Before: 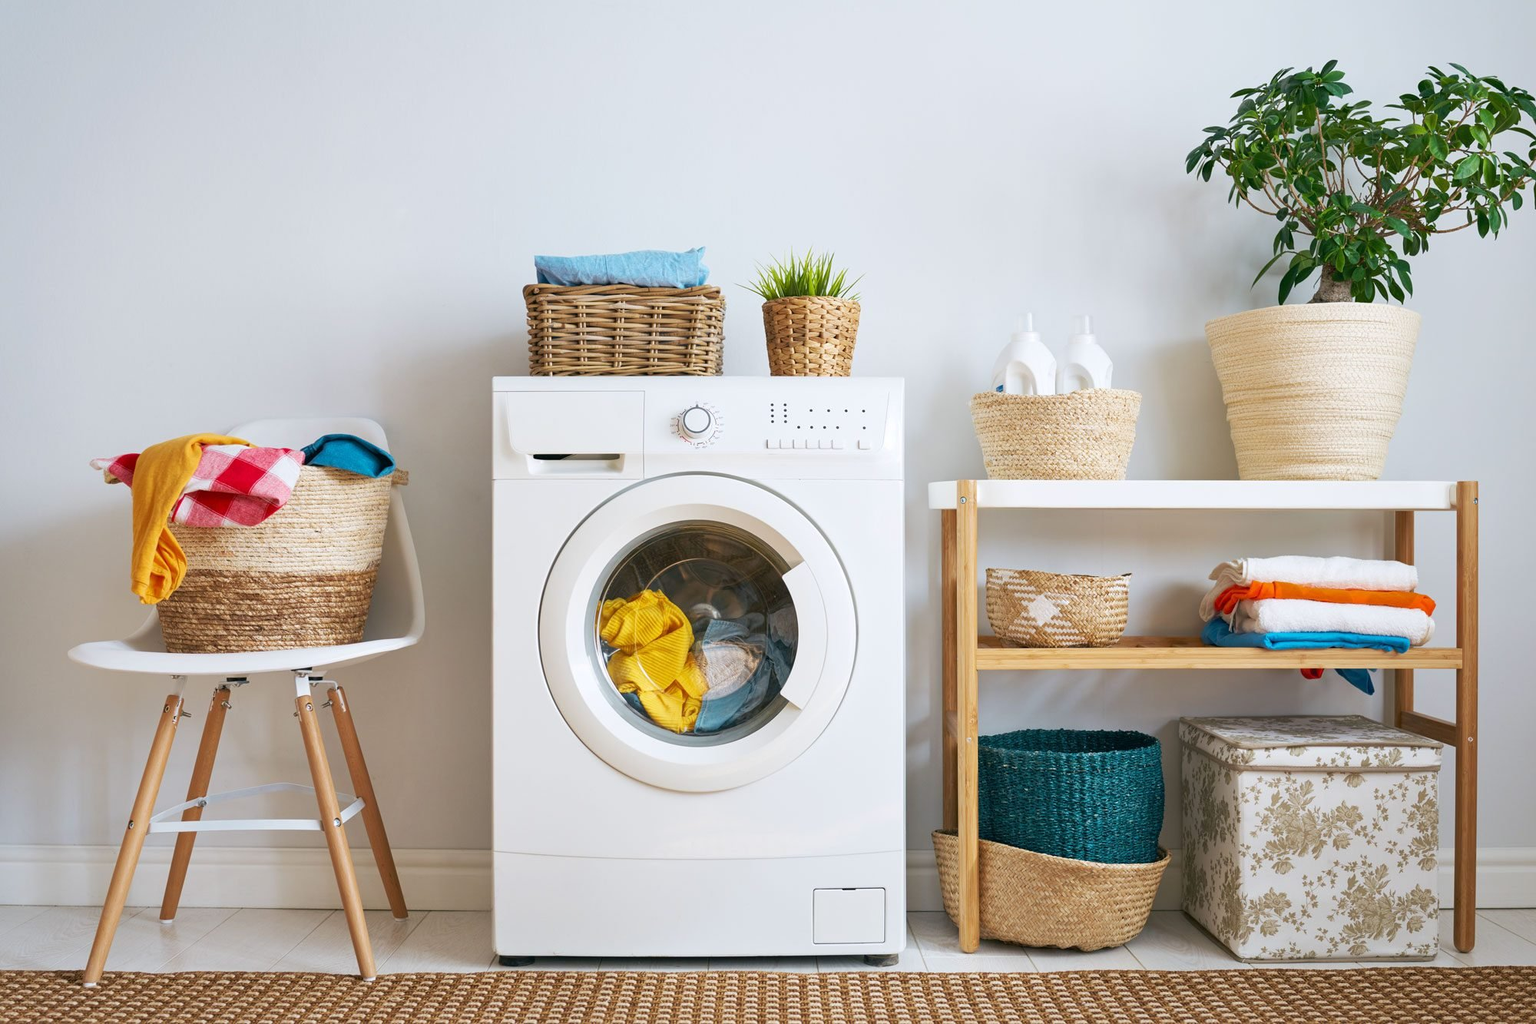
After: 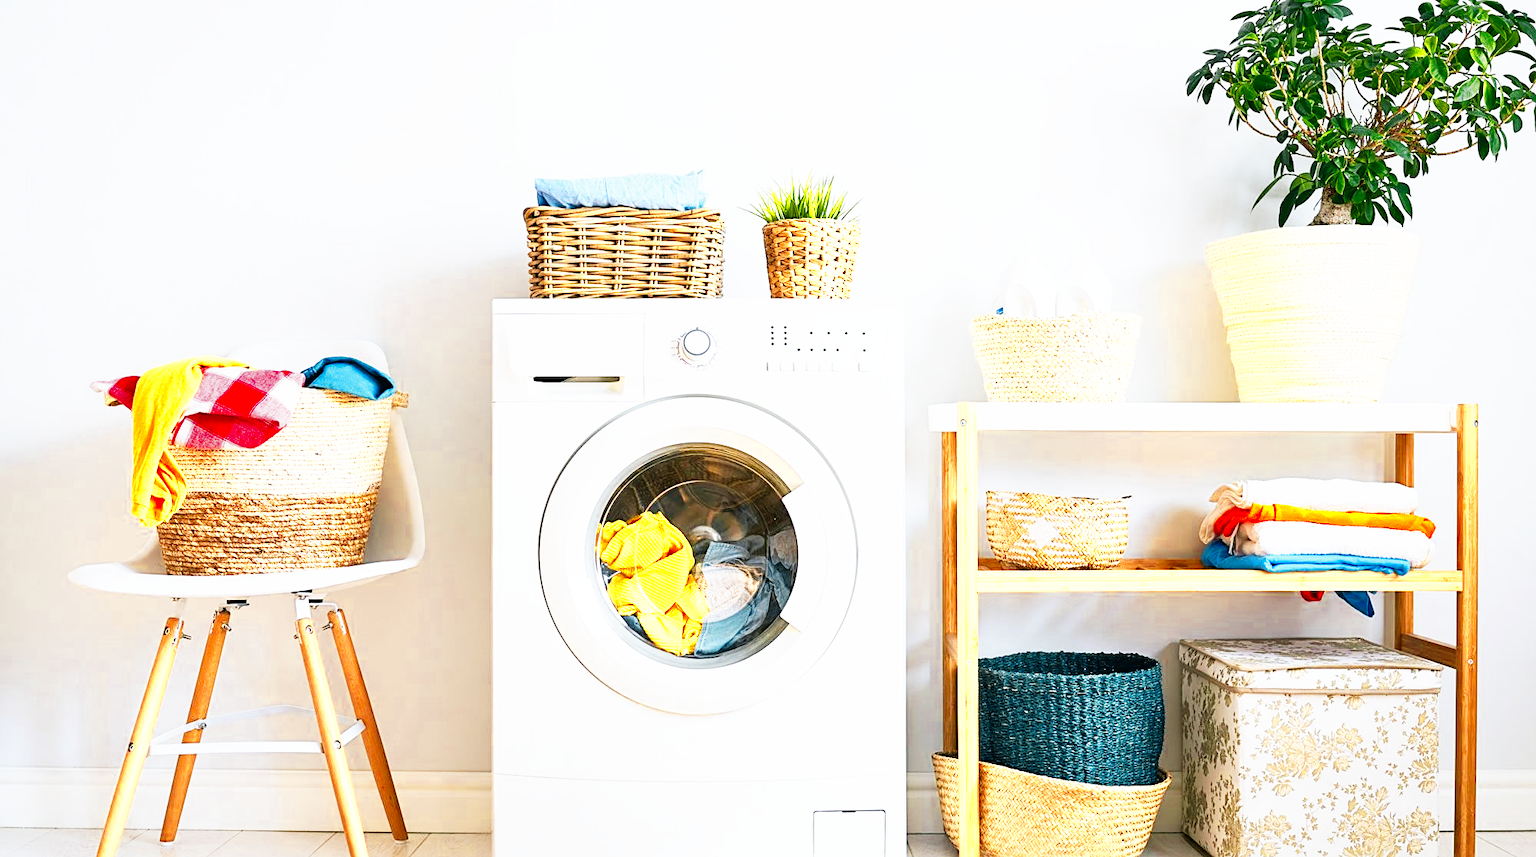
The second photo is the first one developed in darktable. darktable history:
sharpen: on, module defaults
color zones: curves: ch0 [(0.004, 0.305) (0.261, 0.623) (0.389, 0.399) (0.708, 0.571) (0.947, 0.34)]; ch1 [(0.025, 0.645) (0.229, 0.584) (0.326, 0.551) (0.484, 0.262) (0.757, 0.643)]
base curve: curves: ch0 [(0, 0) (0.007, 0.004) (0.027, 0.03) (0.046, 0.07) (0.207, 0.54) (0.442, 0.872) (0.673, 0.972) (1, 1)], preserve colors none
crop: top 7.625%, bottom 8.027%
